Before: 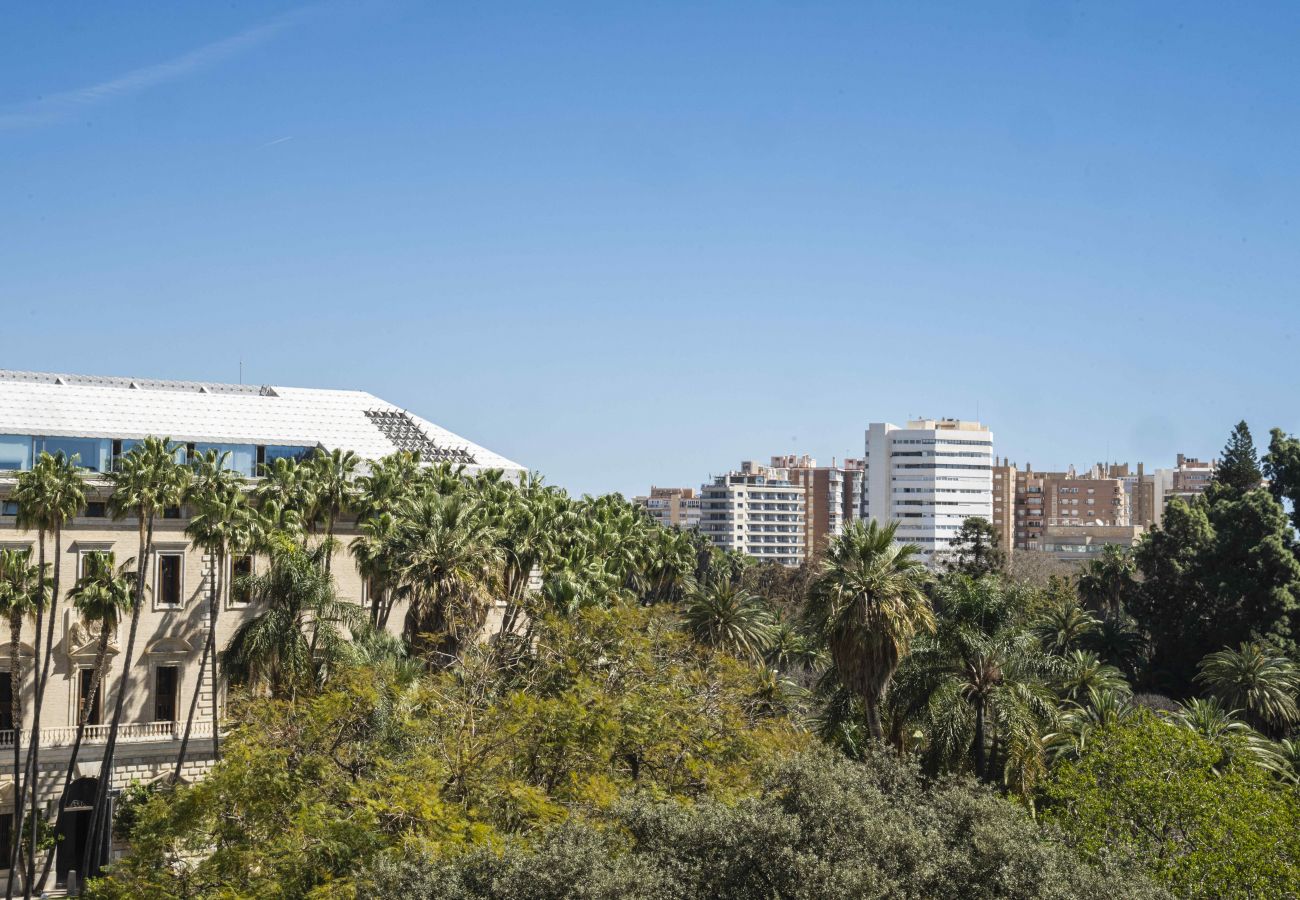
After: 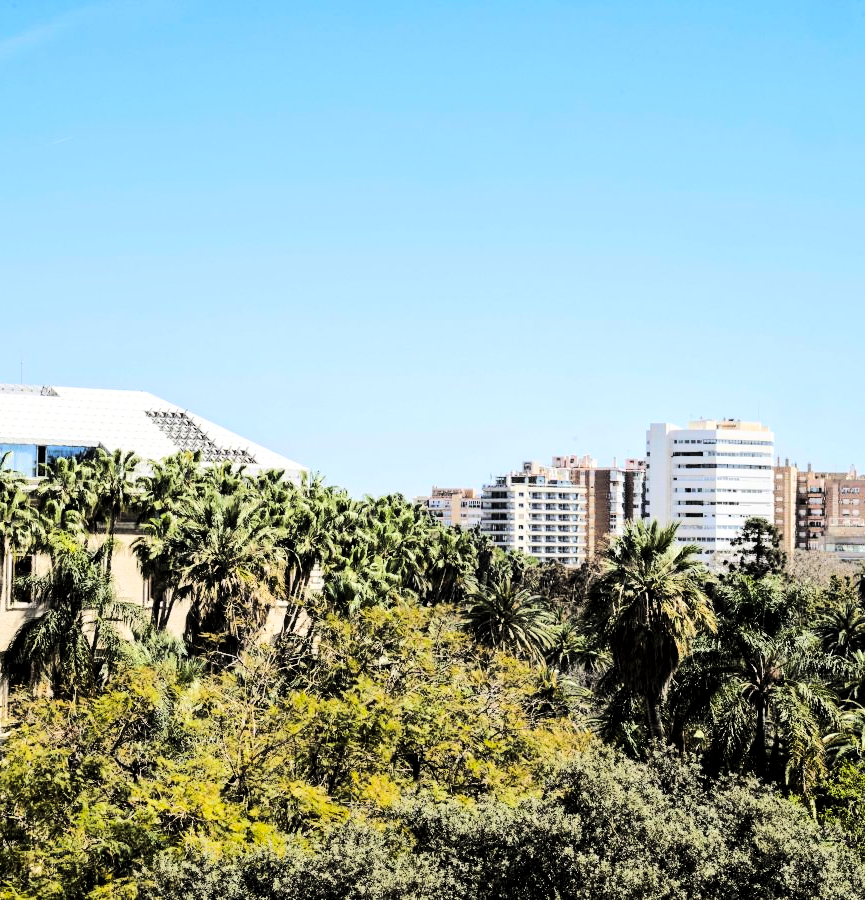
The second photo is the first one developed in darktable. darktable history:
tone curve: curves: ch0 [(0, 0) (0.086, 0.006) (0.148, 0.021) (0.245, 0.105) (0.374, 0.401) (0.444, 0.631) (0.778, 0.915) (1, 1)], color space Lab, linked channels, preserve colors none
crop: left 16.899%, right 16.556%
local contrast: highlights 100%, shadows 100%, detail 120%, midtone range 0.2
